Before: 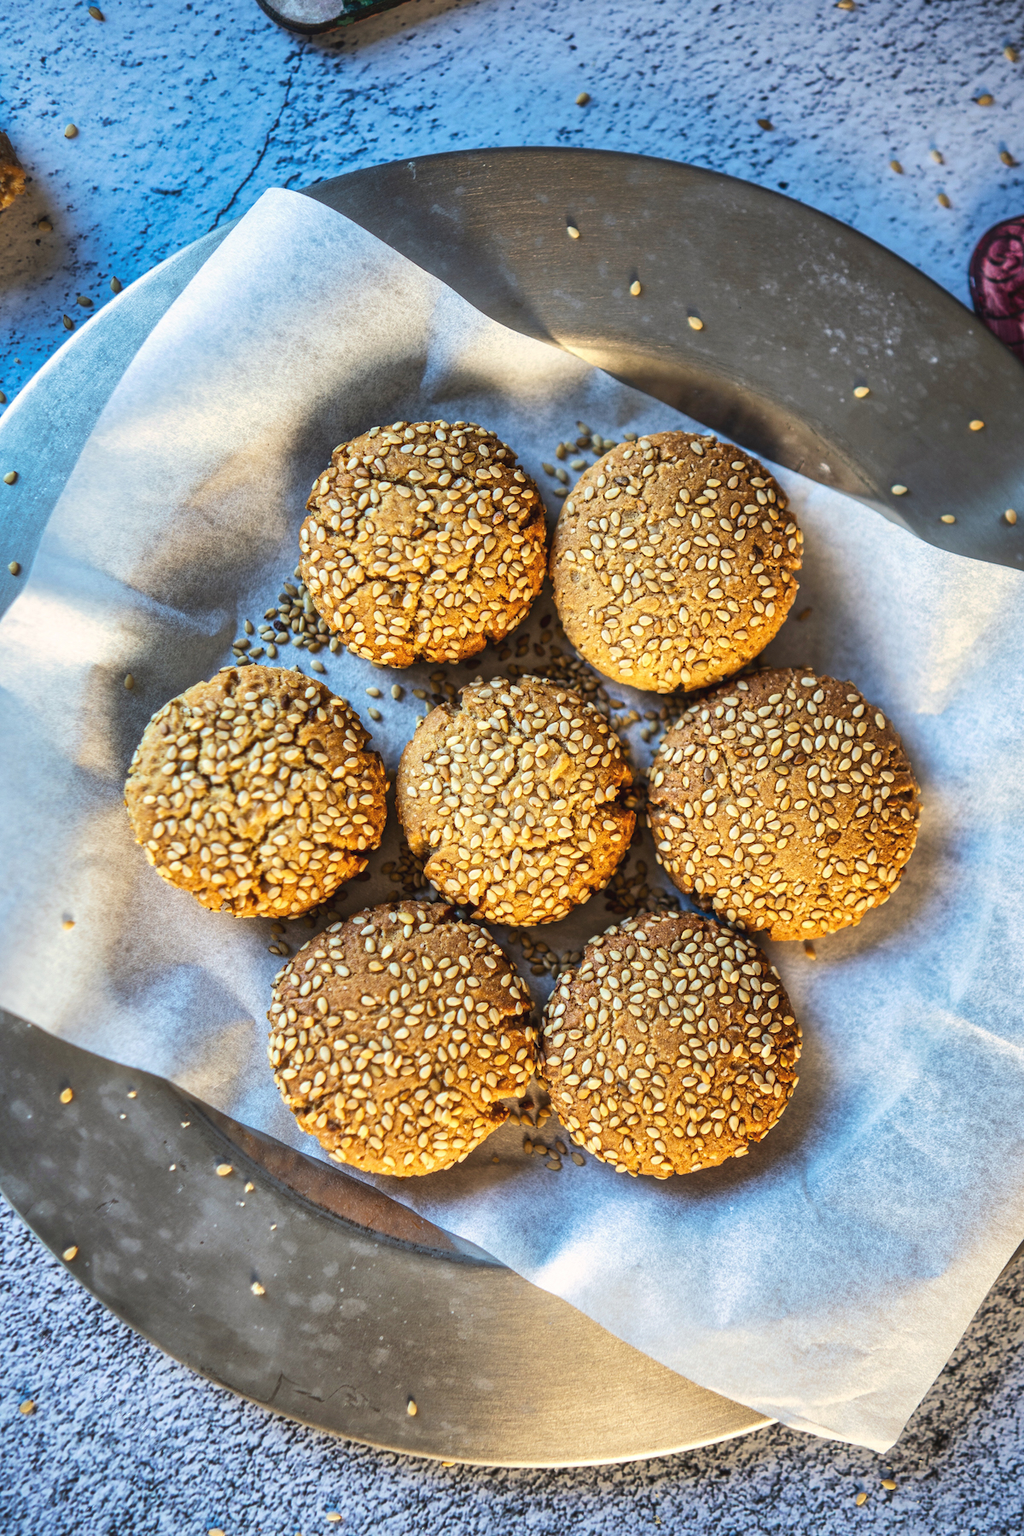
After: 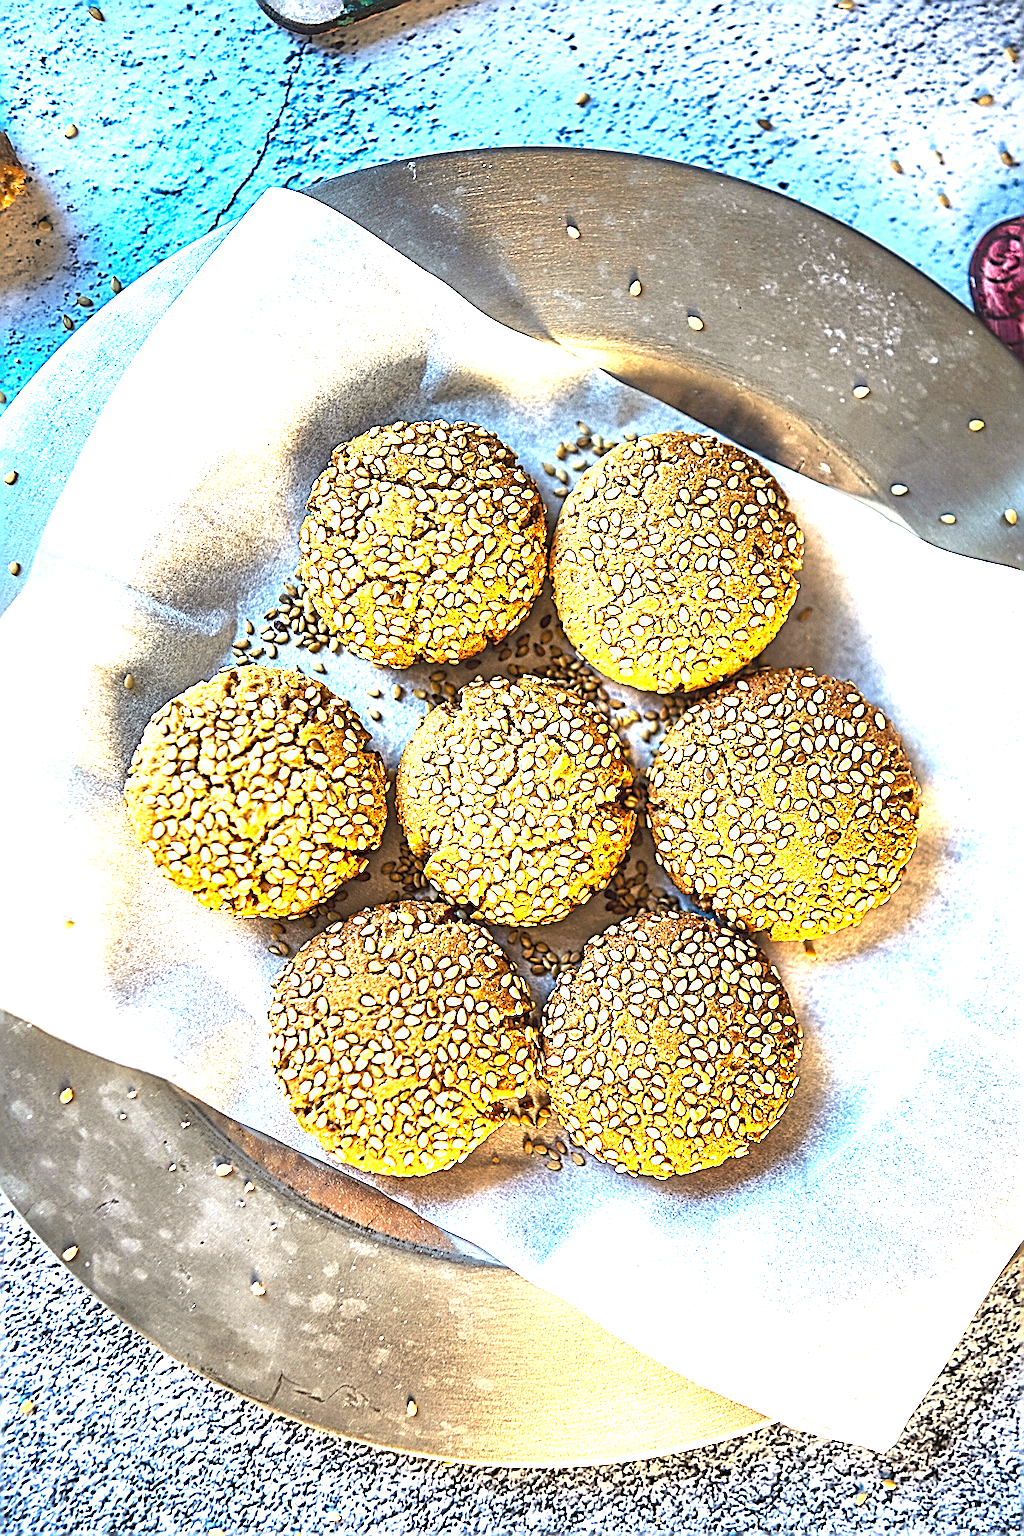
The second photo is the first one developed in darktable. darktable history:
sharpen: amount 1.996
exposure: black level correction 0, exposure 1.594 EV, compensate exposure bias true, compensate highlight preservation false
color balance rgb: highlights gain › chroma 3.053%, highlights gain › hue 73.89°, perceptual saturation grading › global saturation 6.949%, perceptual saturation grading › shadows 2.947%
